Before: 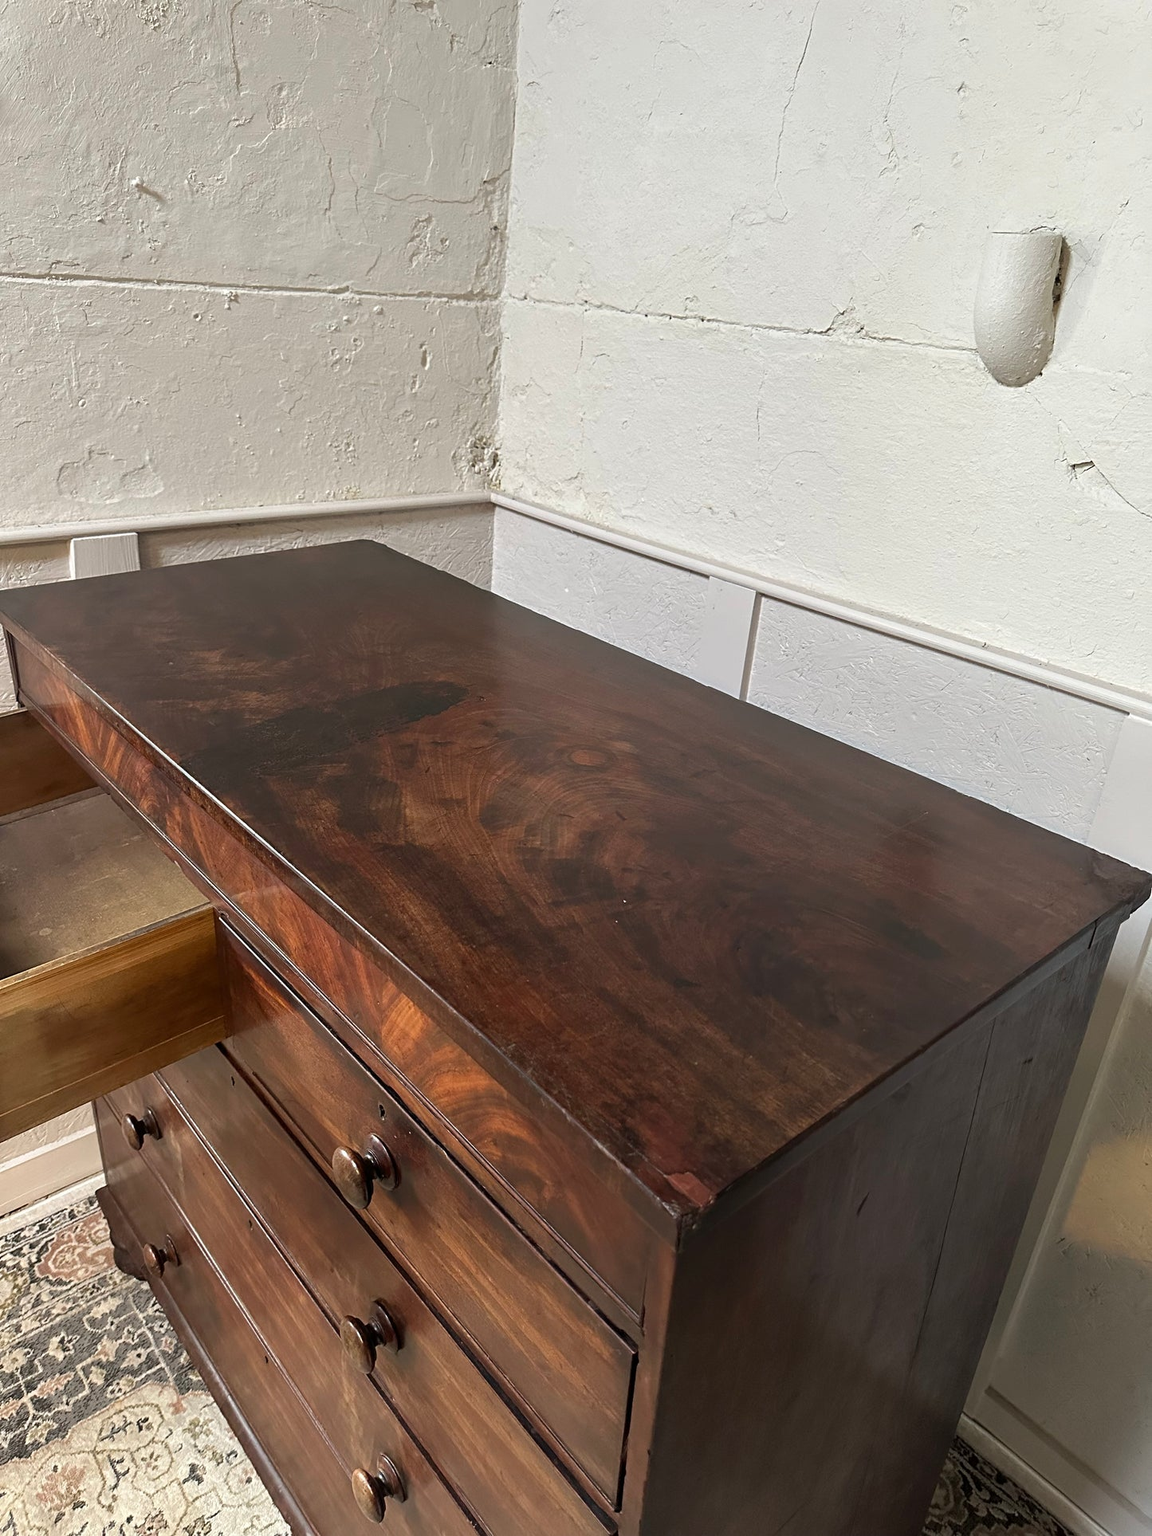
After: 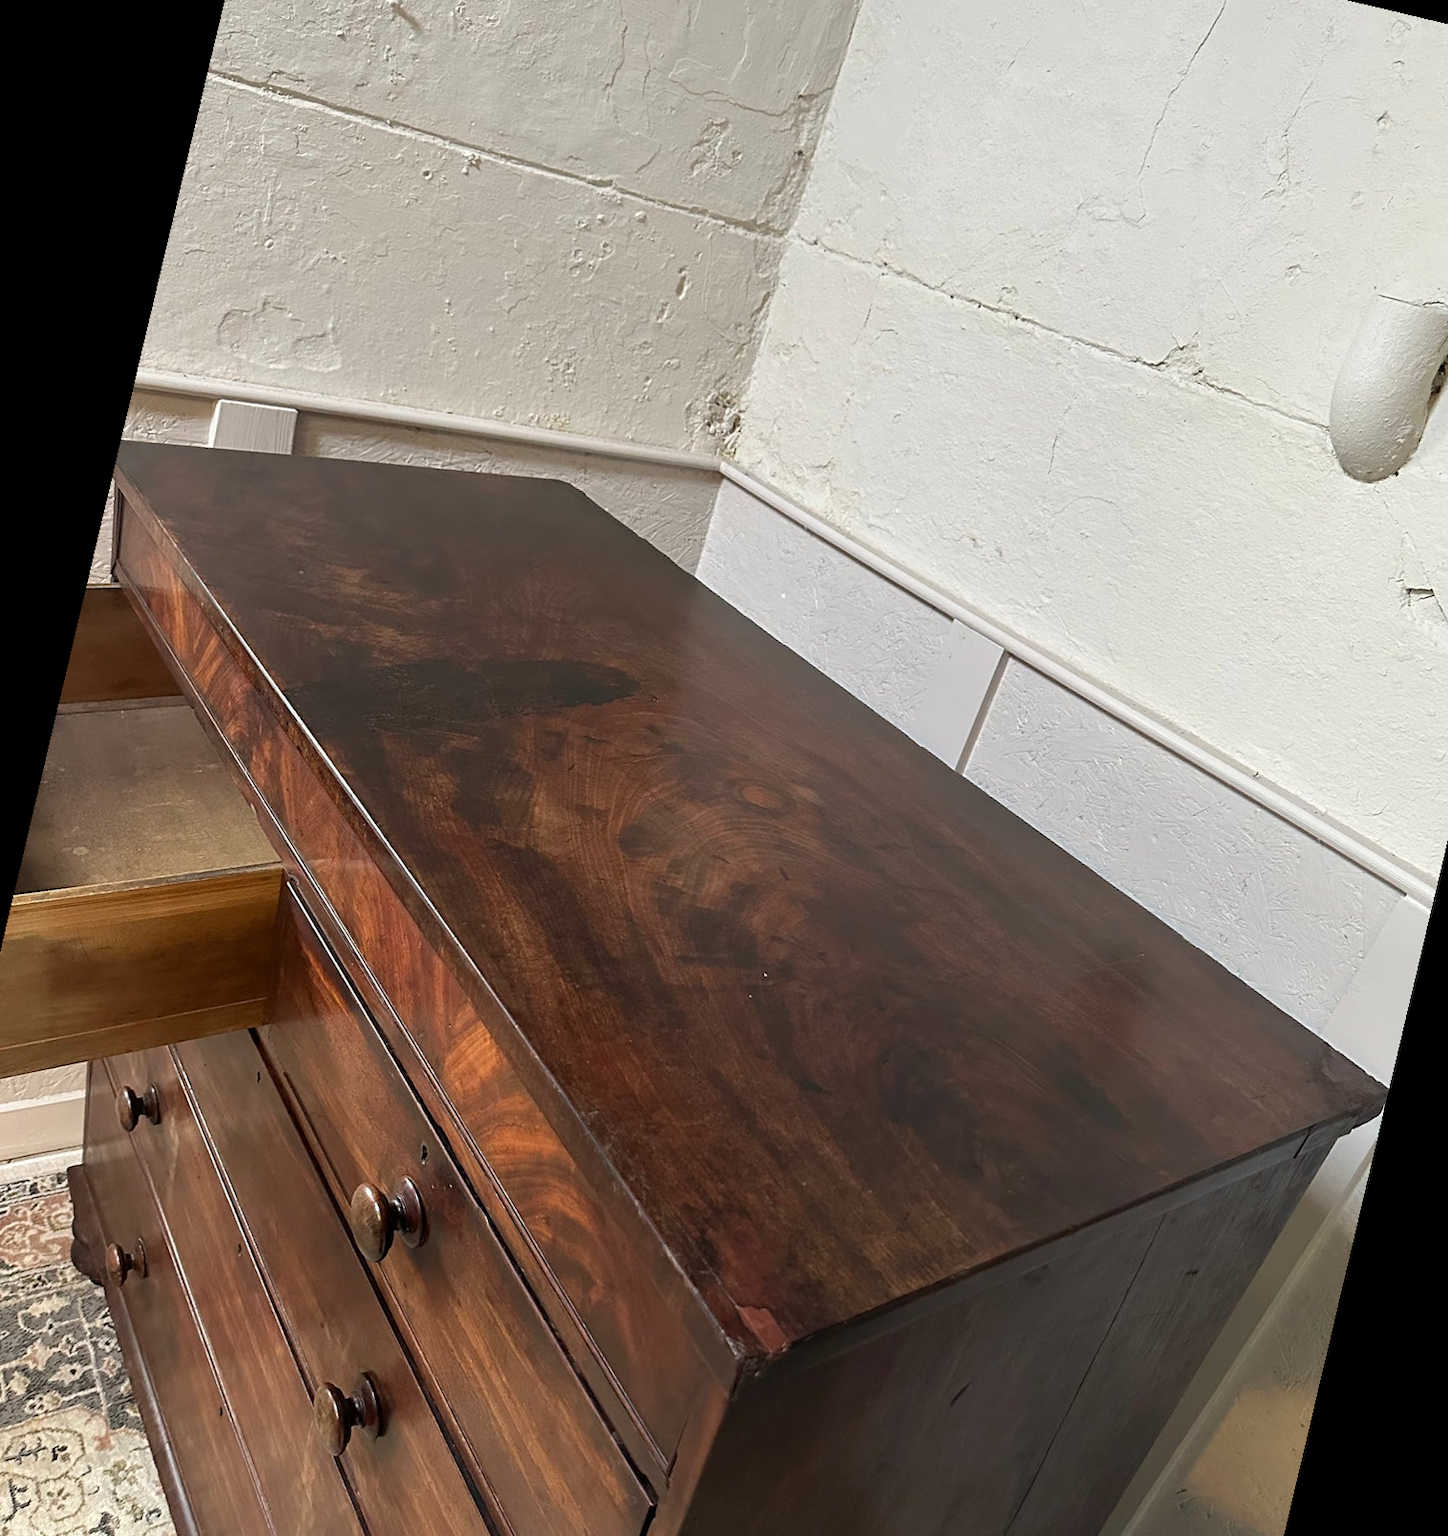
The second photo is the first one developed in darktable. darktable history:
crop: left 7.856%, top 11.836%, right 10.12%, bottom 15.387%
rotate and perspective: rotation 13.27°, automatic cropping off
